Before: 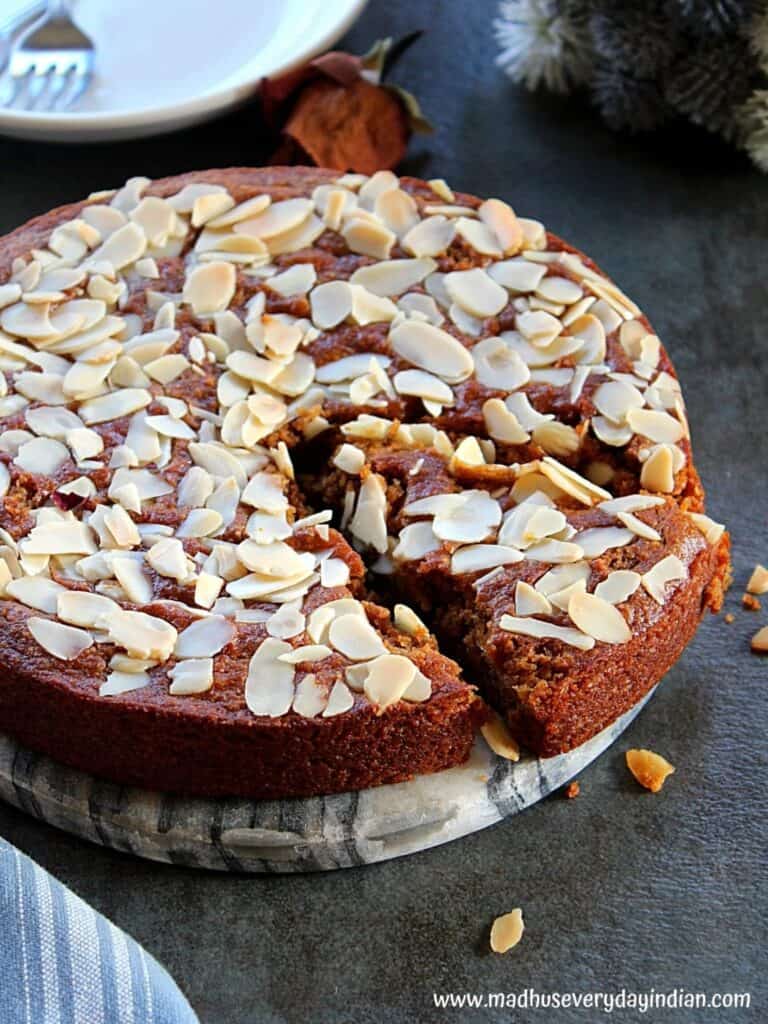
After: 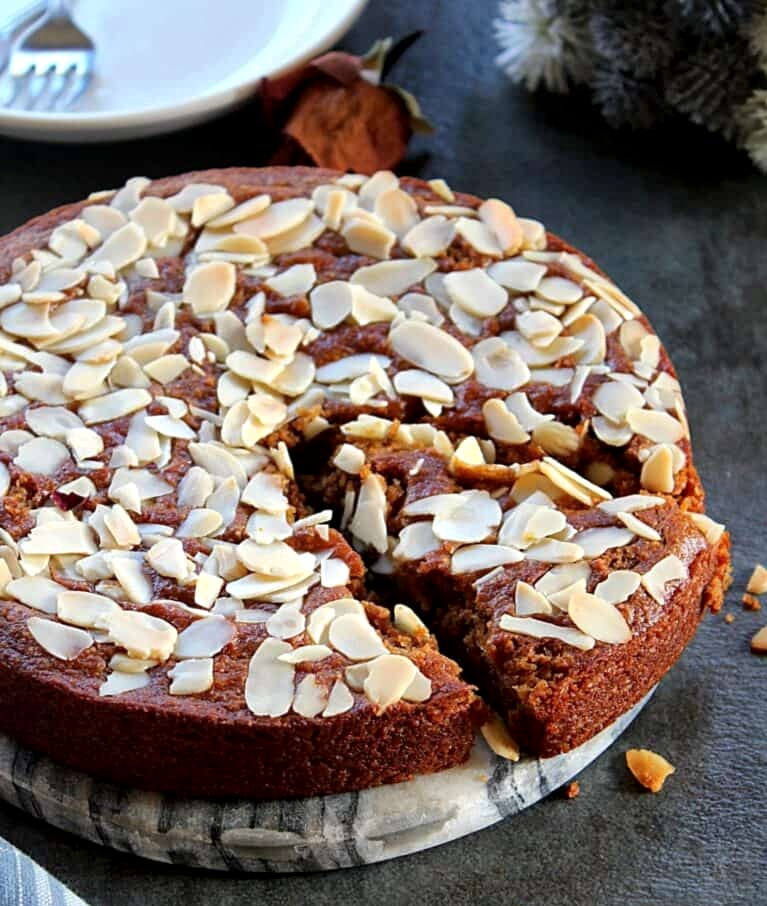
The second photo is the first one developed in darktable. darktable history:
local contrast: mode bilateral grid, contrast 20, coarseness 50, detail 141%, midtone range 0.2
tone equalizer: on, module defaults
crop and rotate: top 0%, bottom 11.49%
